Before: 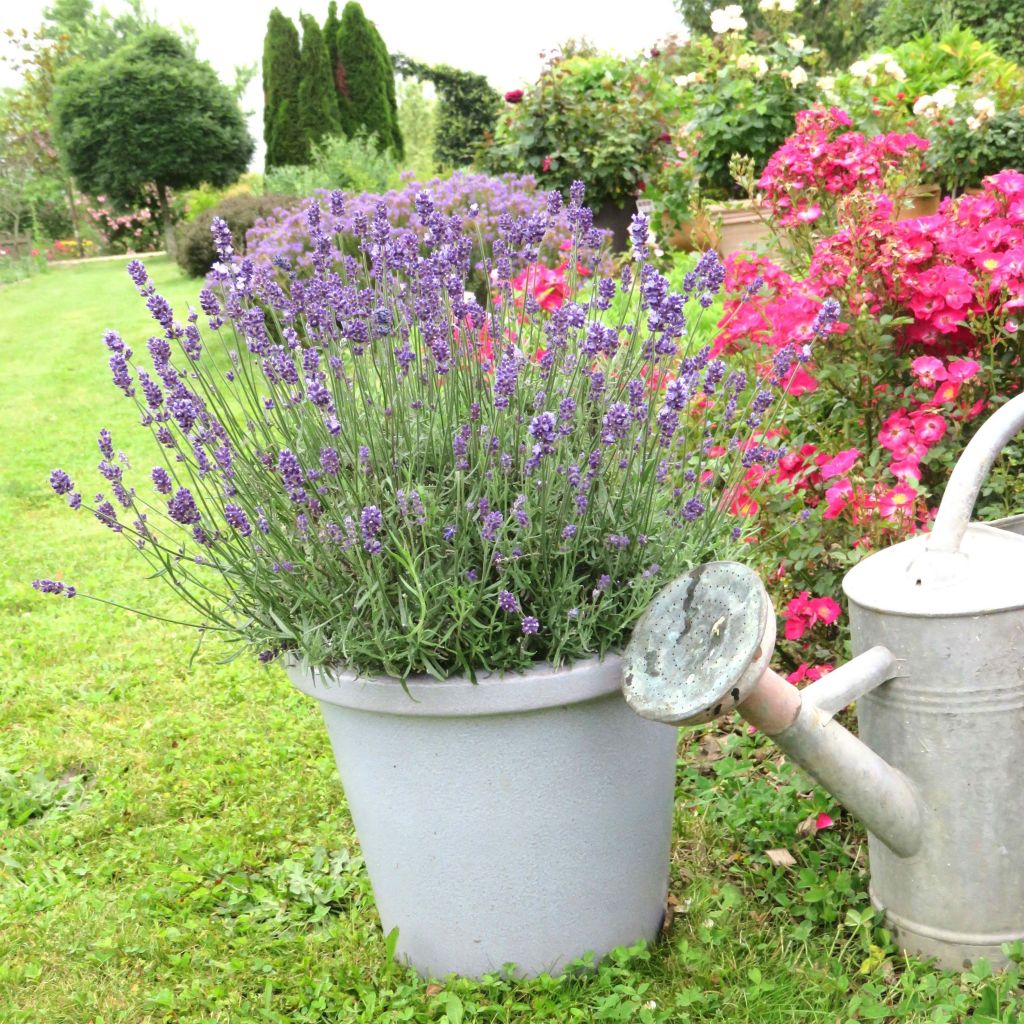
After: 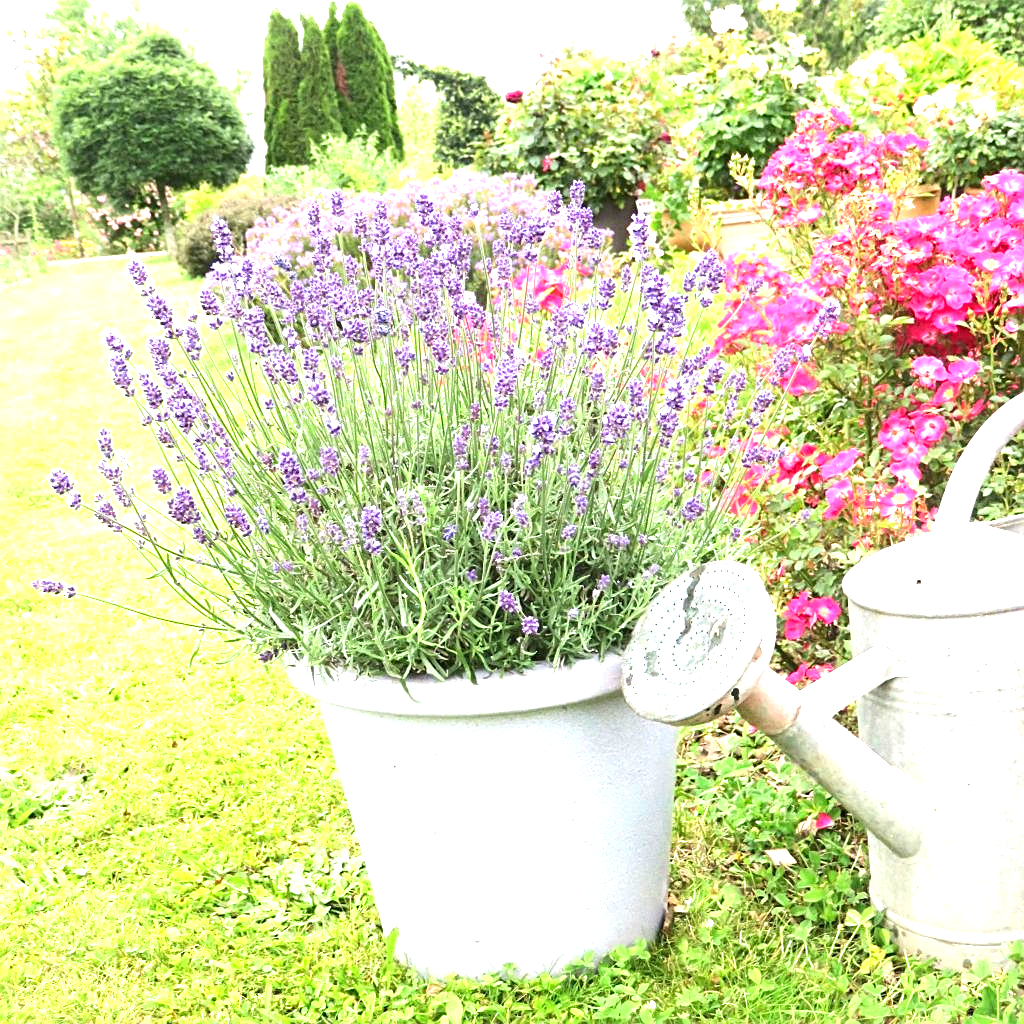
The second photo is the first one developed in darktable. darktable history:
exposure: black level correction 0.001, exposure 1.307 EV, compensate highlight preservation false
sharpen: on, module defaults
